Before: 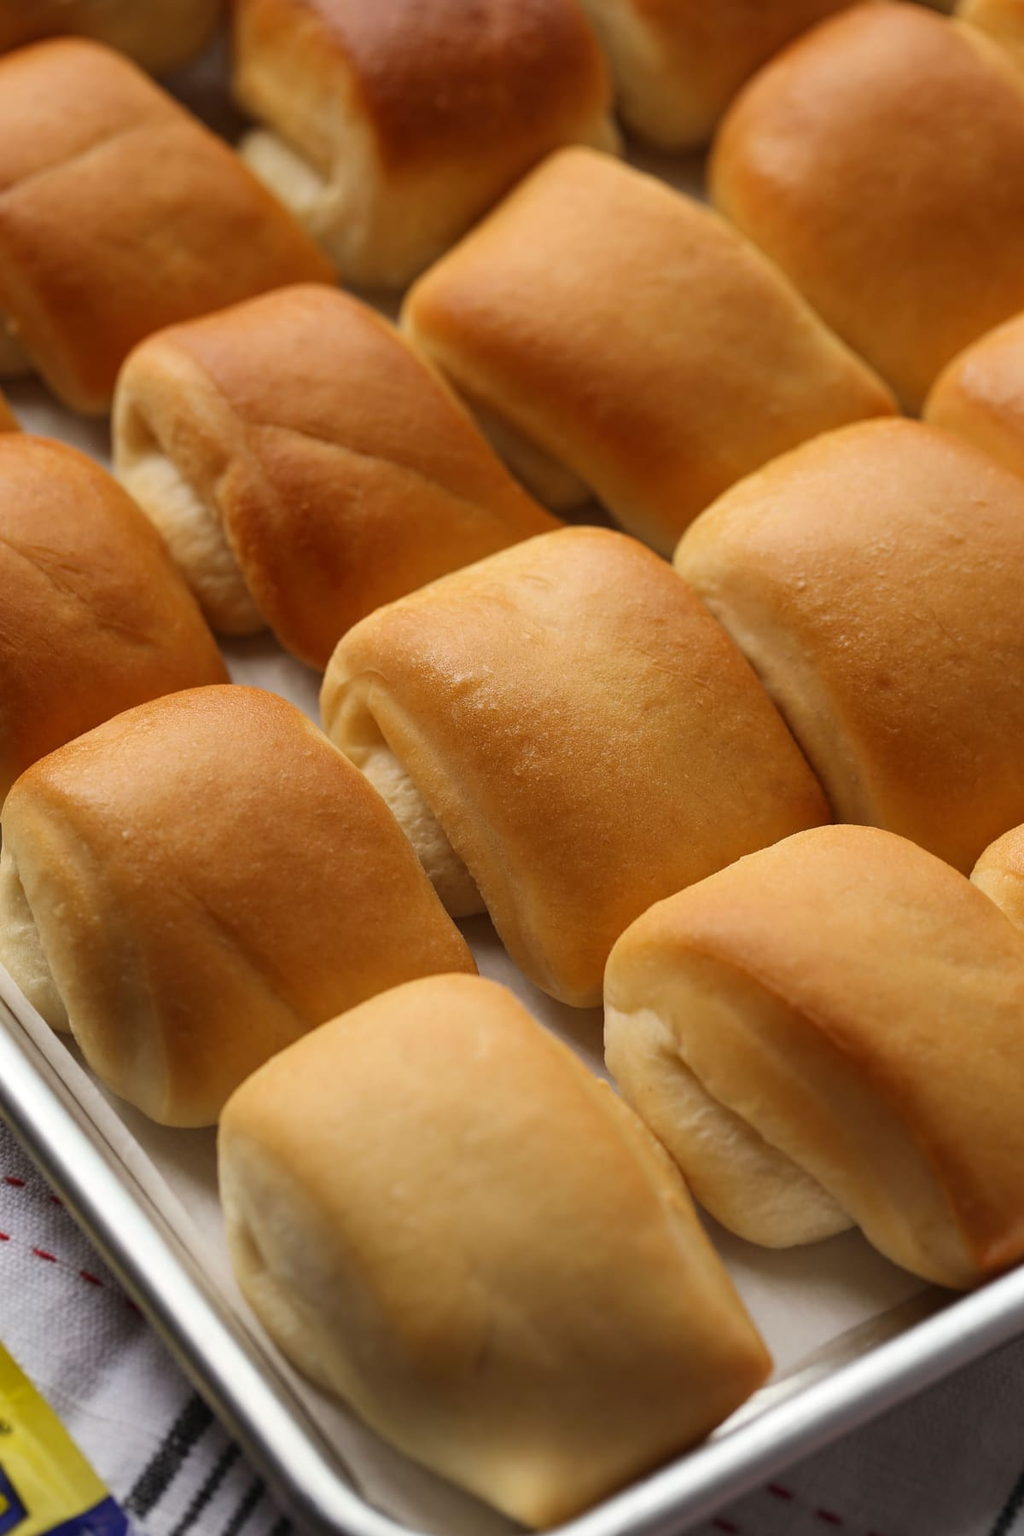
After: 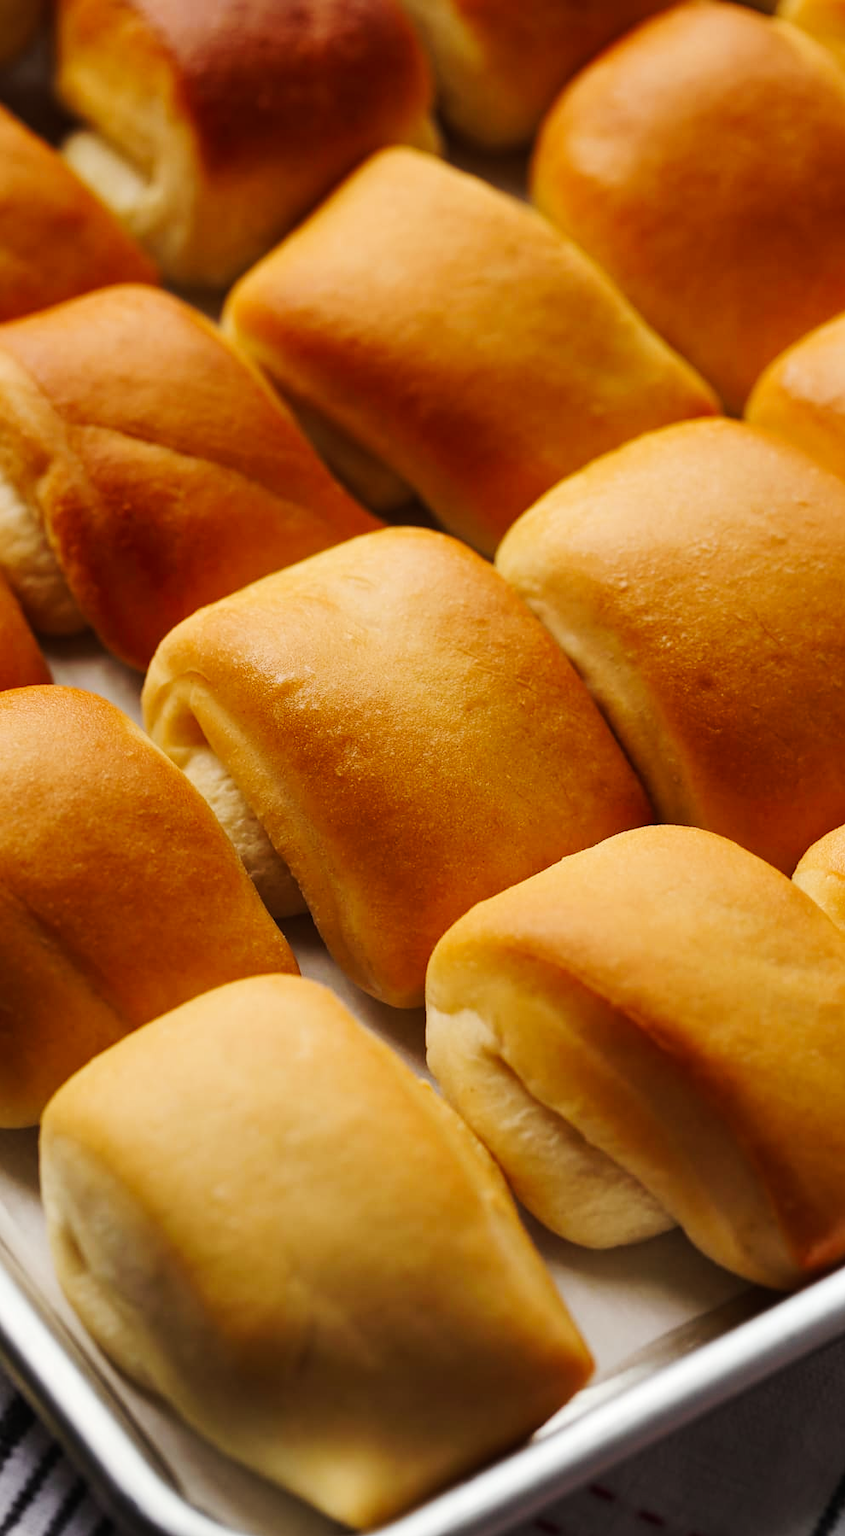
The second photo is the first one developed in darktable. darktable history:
tone curve: curves: ch0 [(0, 0) (0.126, 0.061) (0.338, 0.285) (0.494, 0.518) (0.703, 0.762) (1, 1)]; ch1 [(0, 0) (0.389, 0.313) (0.457, 0.442) (0.5, 0.501) (0.55, 0.578) (1, 1)]; ch2 [(0, 0) (0.44, 0.424) (0.501, 0.499) (0.557, 0.564) (0.613, 0.67) (0.707, 0.746) (1, 1)], preserve colors none
crop: left 17.467%, bottom 0.032%
